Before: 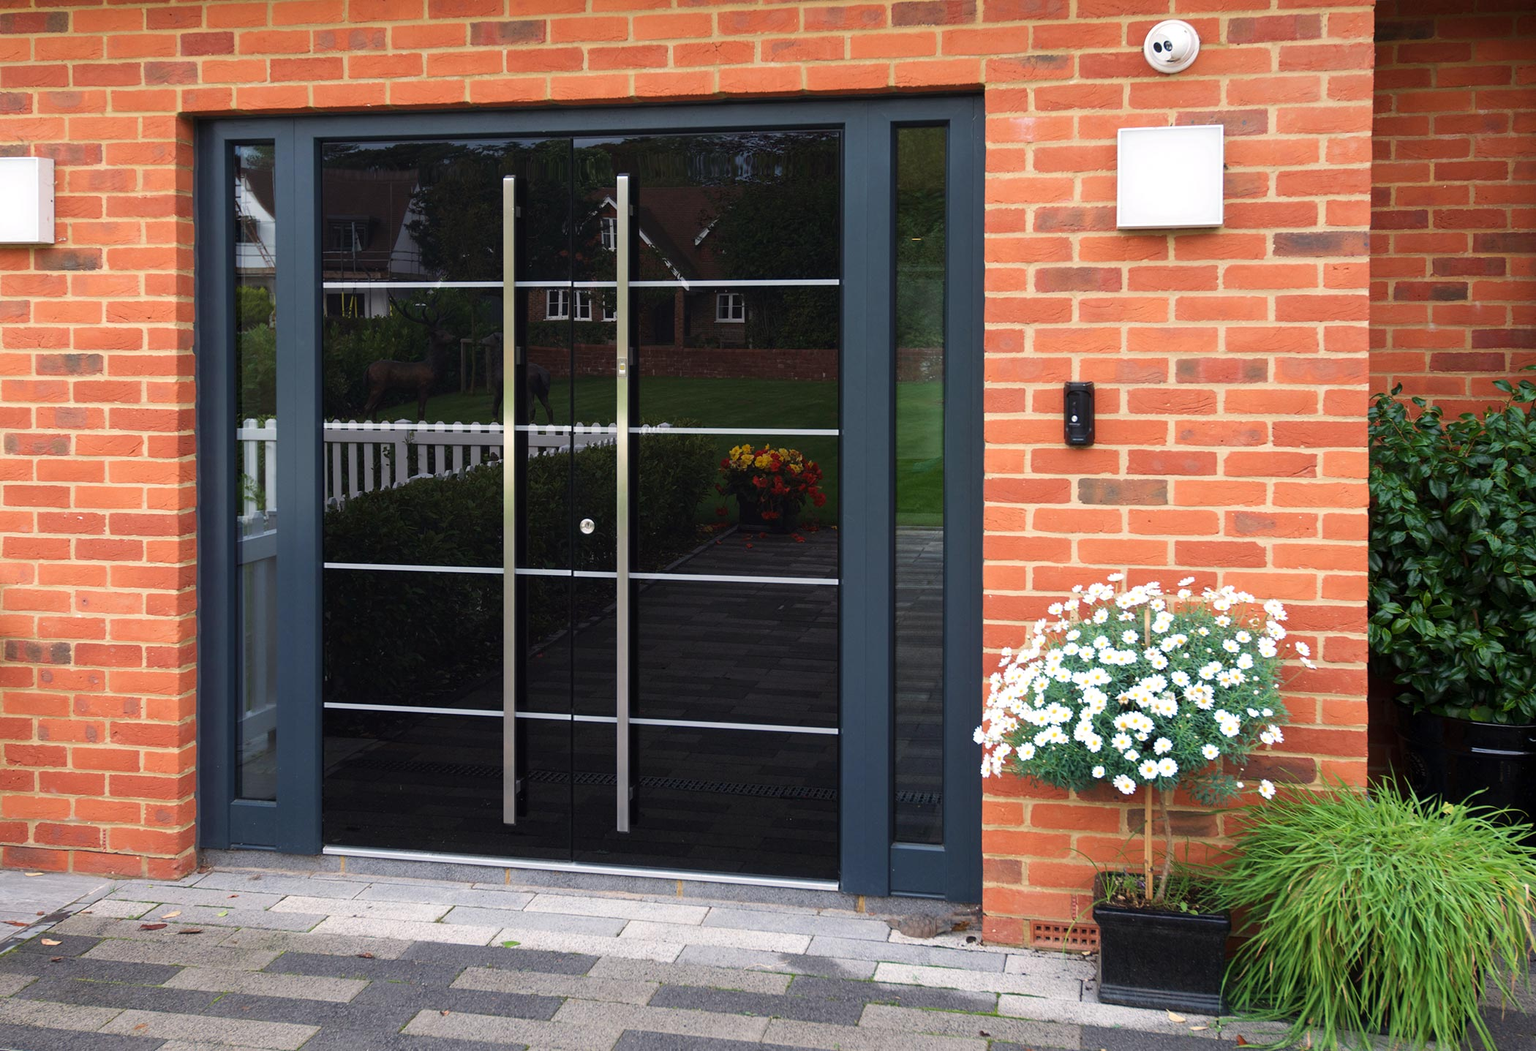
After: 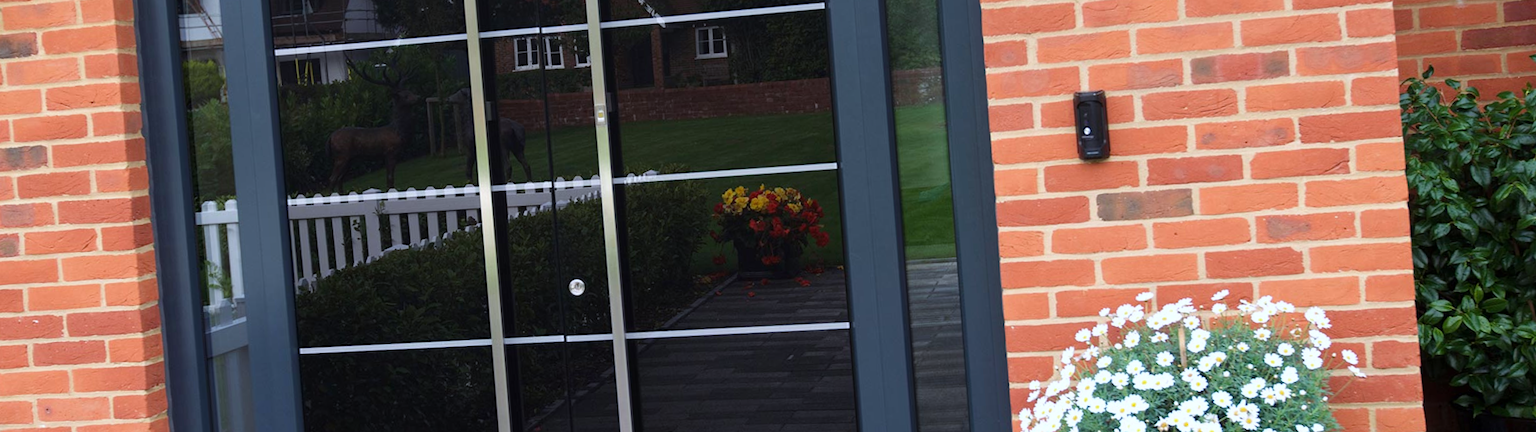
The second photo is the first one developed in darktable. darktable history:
crop and rotate: top 23.84%, bottom 34.294%
white balance: red 0.954, blue 1.079
rotate and perspective: rotation -4.57°, crop left 0.054, crop right 0.944, crop top 0.087, crop bottom 0.914
